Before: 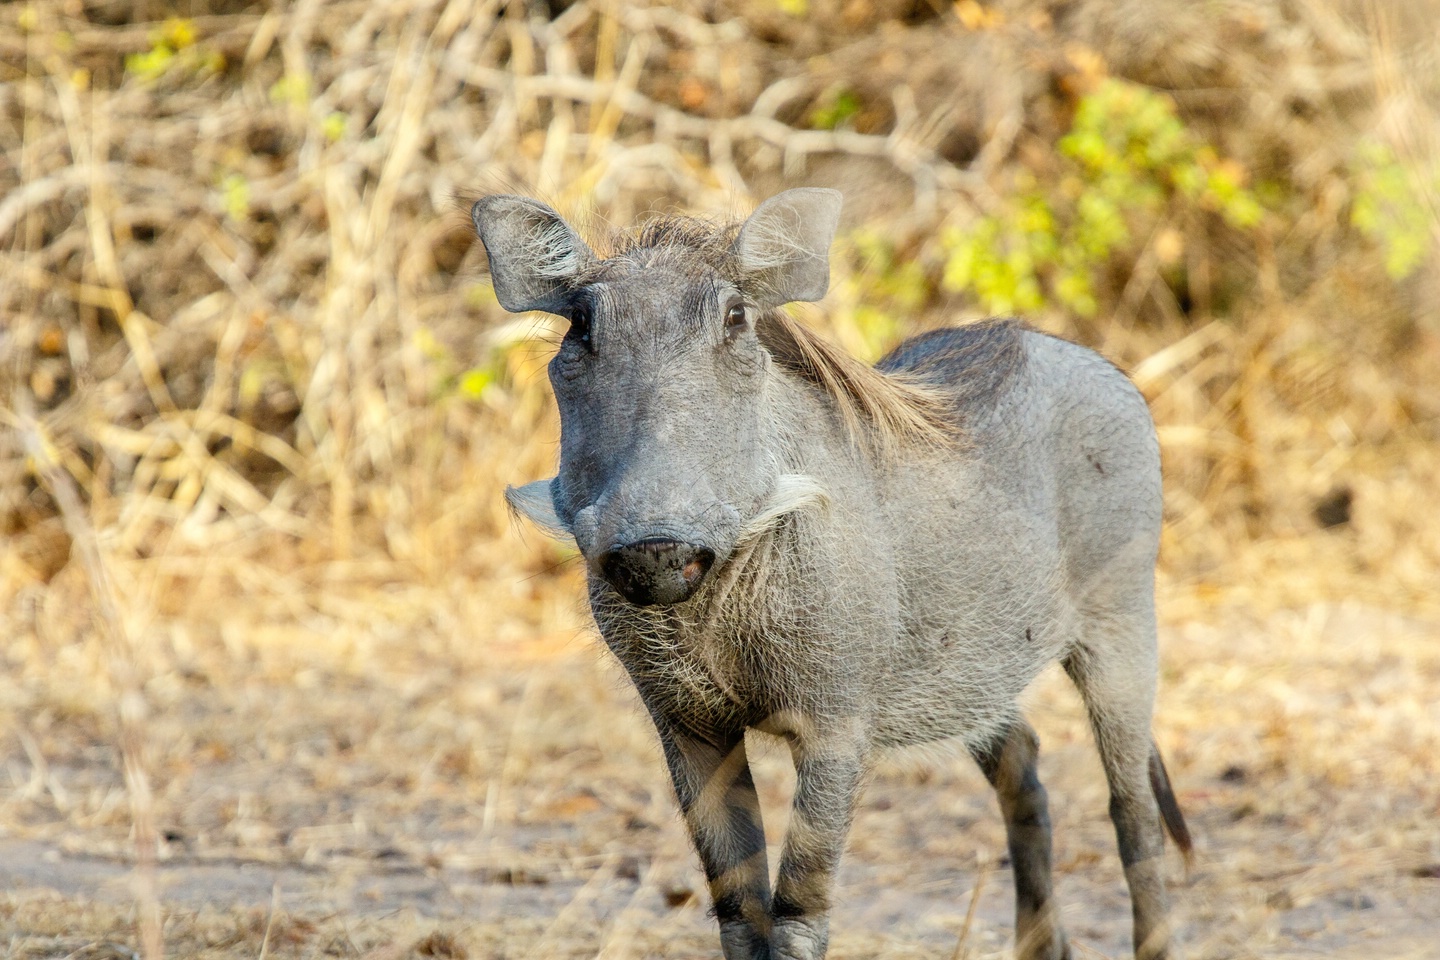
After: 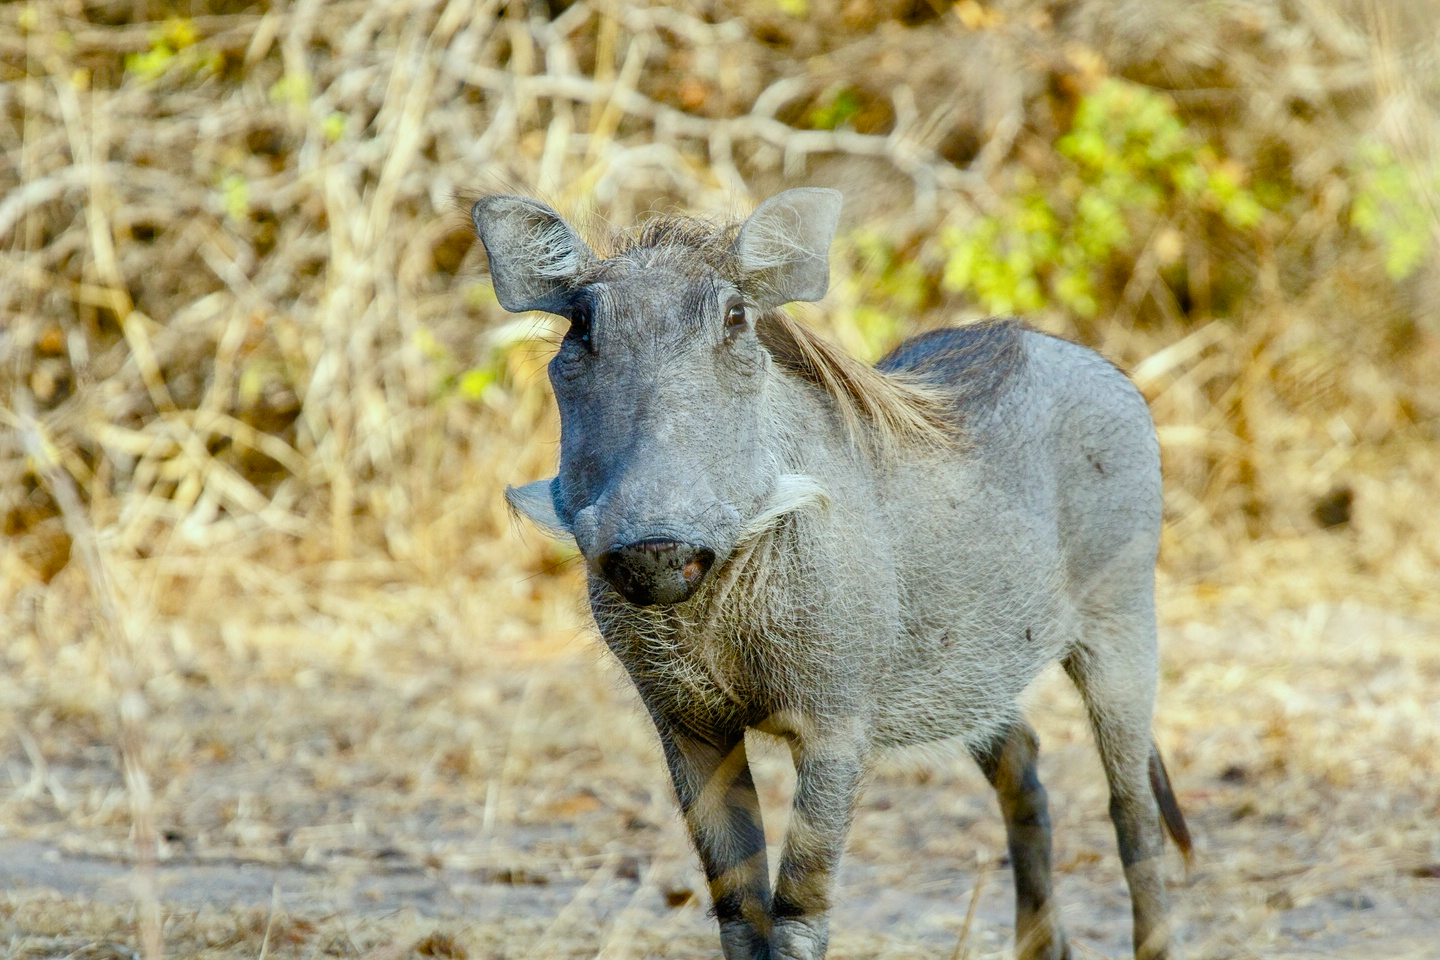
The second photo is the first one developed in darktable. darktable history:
white balance: red 0.925, blue 1.046
color balance rgb: perceptual saturation grading › global saturation 20%, perceptual saturation grading › highlights -25%, perceptual saturation grading › shadows 50%
shadows and highlights: shadows 37.27, highlights -28.18, soften with gaussian
